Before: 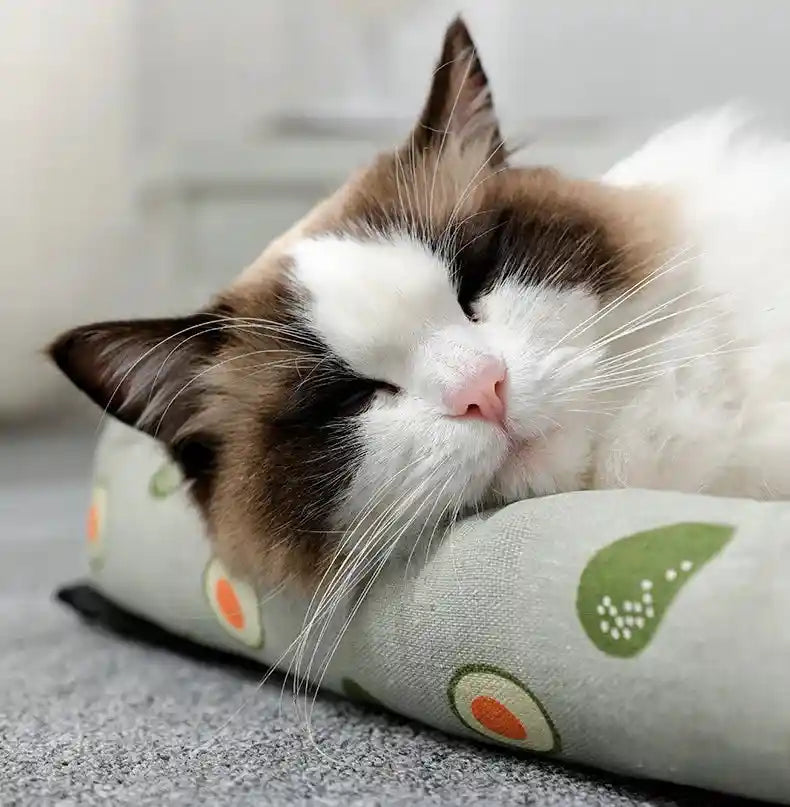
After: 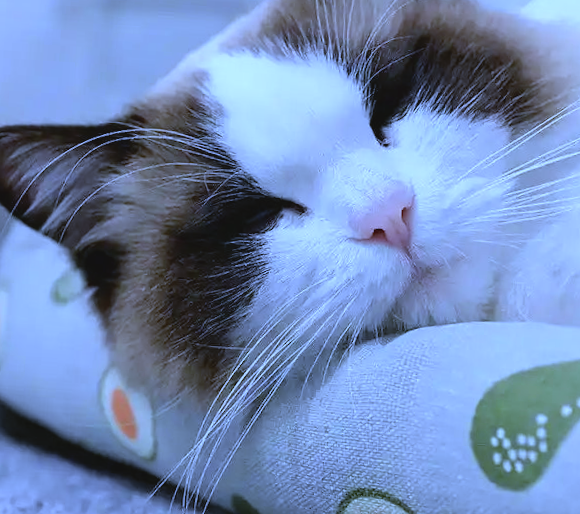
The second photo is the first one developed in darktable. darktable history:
crop and rotate: angle -3.37°, left 9.79%, top 20.73%, right 12.42%, bottom 11.82%
white balance: red 0.766, blue 1.537
contrast brightness saturation: contrast -0.1, saturation -0.1
